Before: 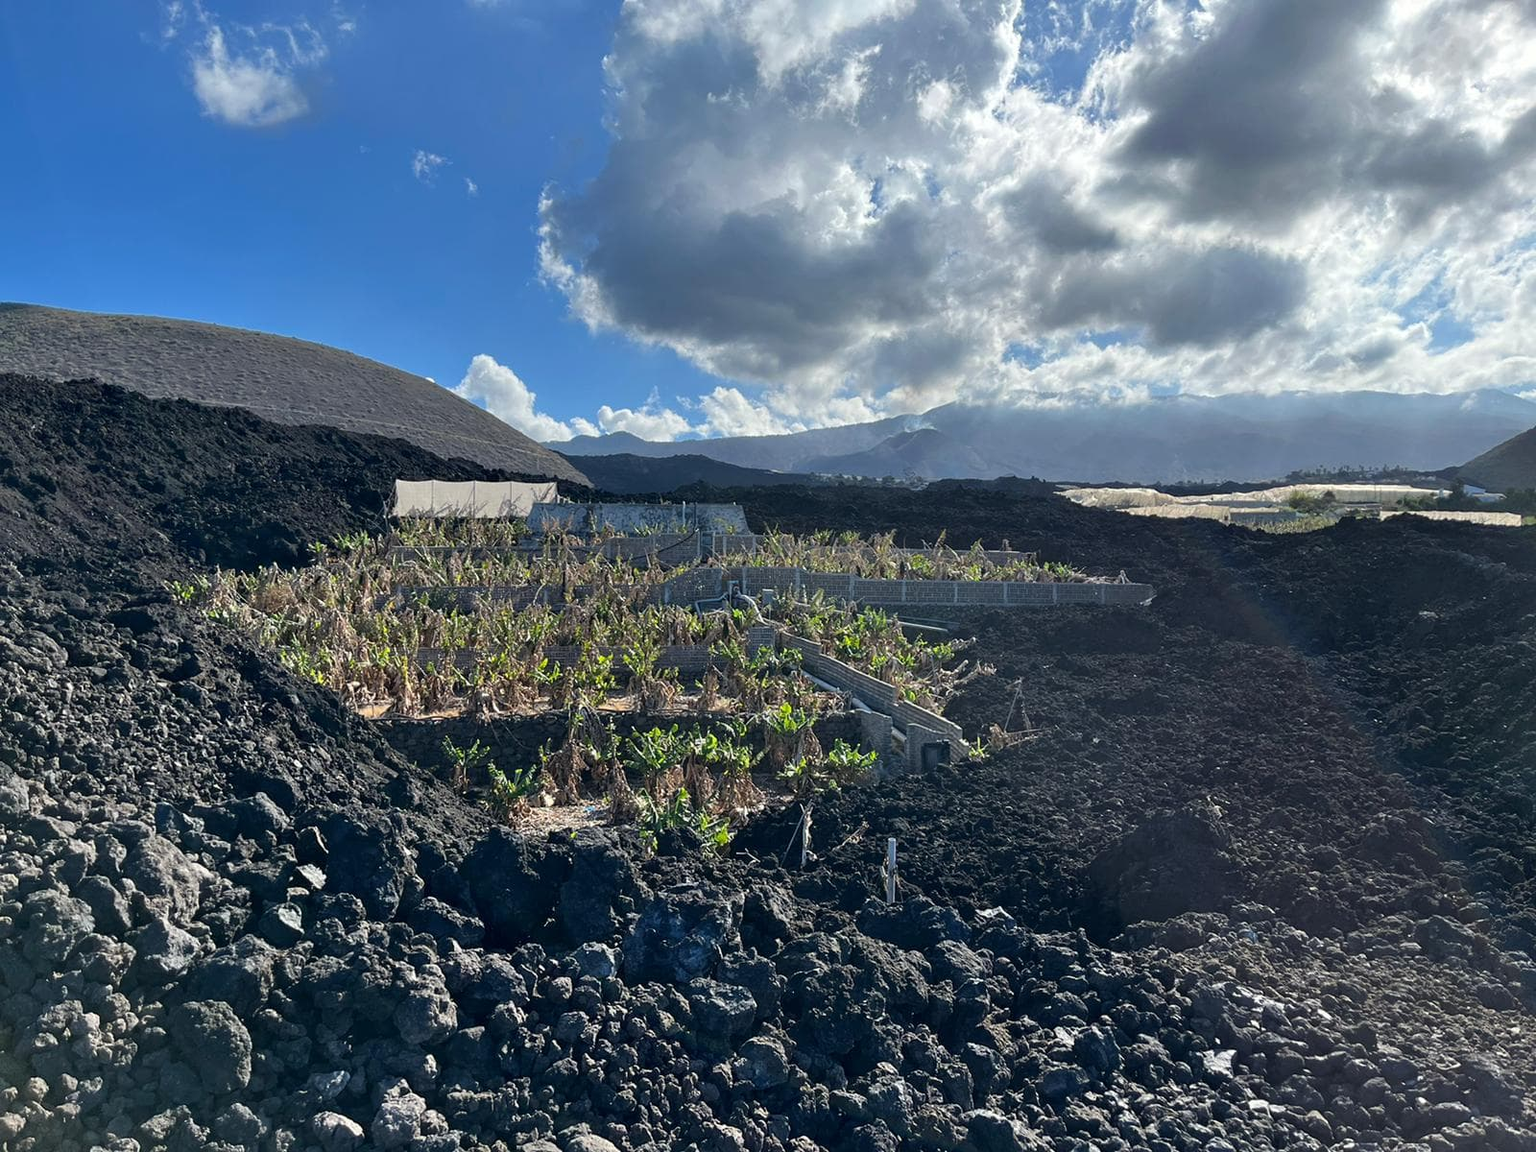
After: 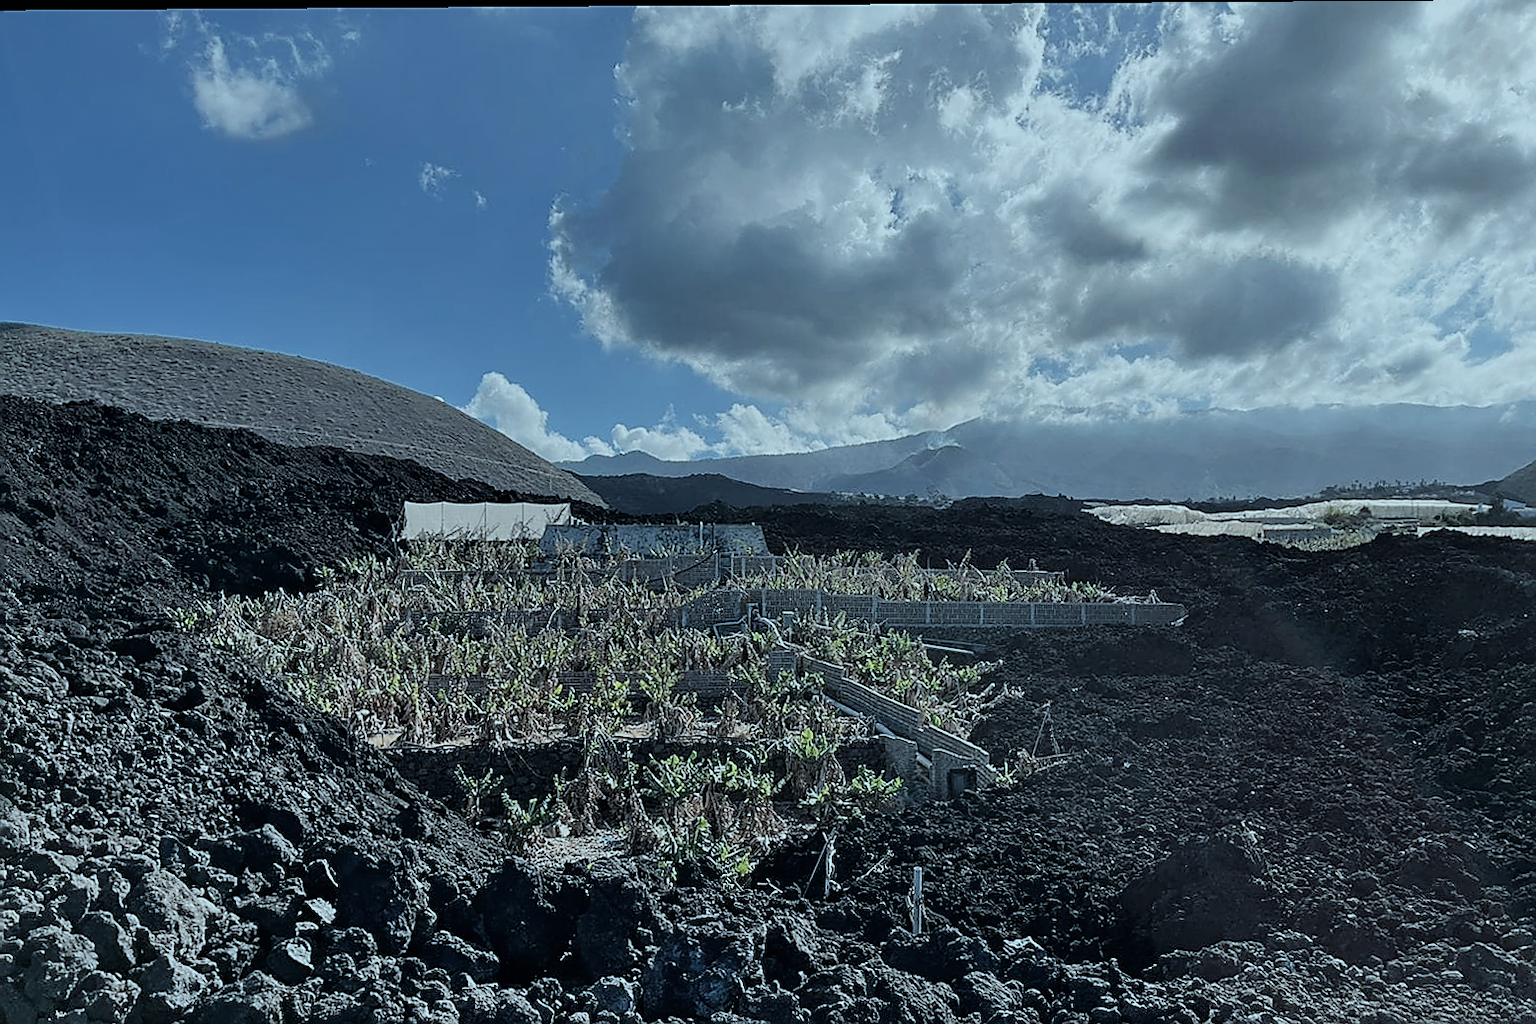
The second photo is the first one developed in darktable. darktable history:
exposure: exposure -0.115 EV, compensate highlight preservation false
filmic rgb: black relative exposure -7.65 EV, white relative exposure 4.56 EV, hardness 3.61
tone equalizer: edges refinement/feathering 500, mask exposure compensation -1.57 EV, preserve details no
crop and rotate: angle 0.402°, left 0.39%, right 2.927%, bottom 14.342%
sharpen: radius 1.391, amount 1.263, threshold 0.84
contrast brightness saturation: saturation -0.061
color correction: highlights a* -13.15, highlights b* -17.65, saturation 0.695
